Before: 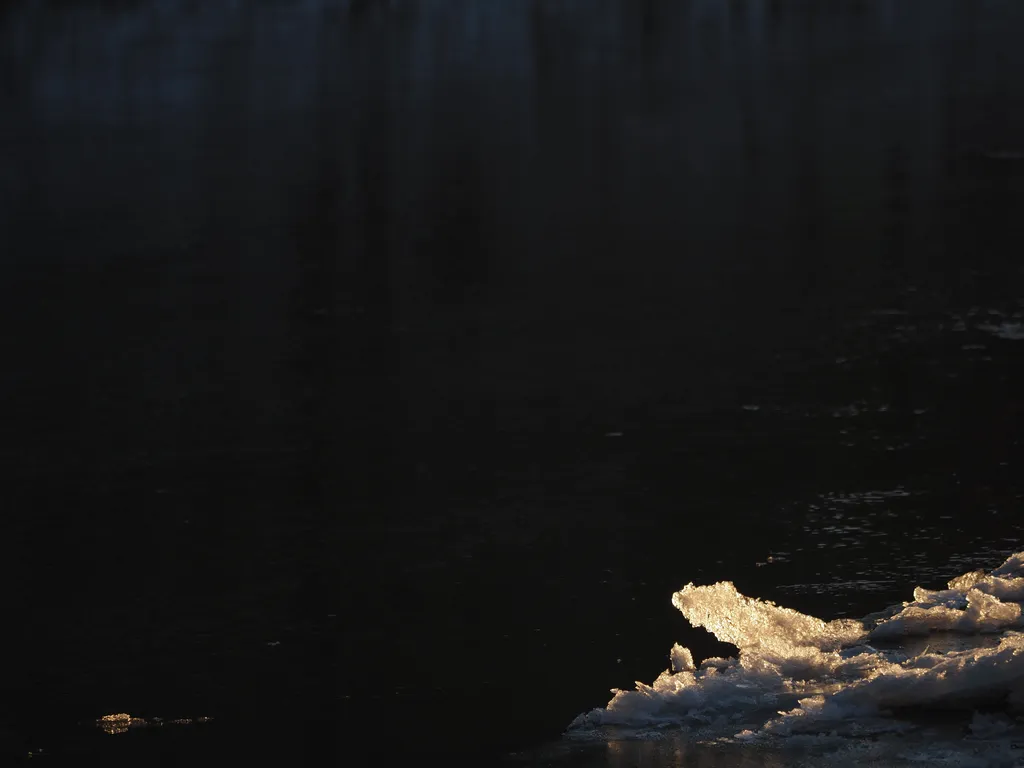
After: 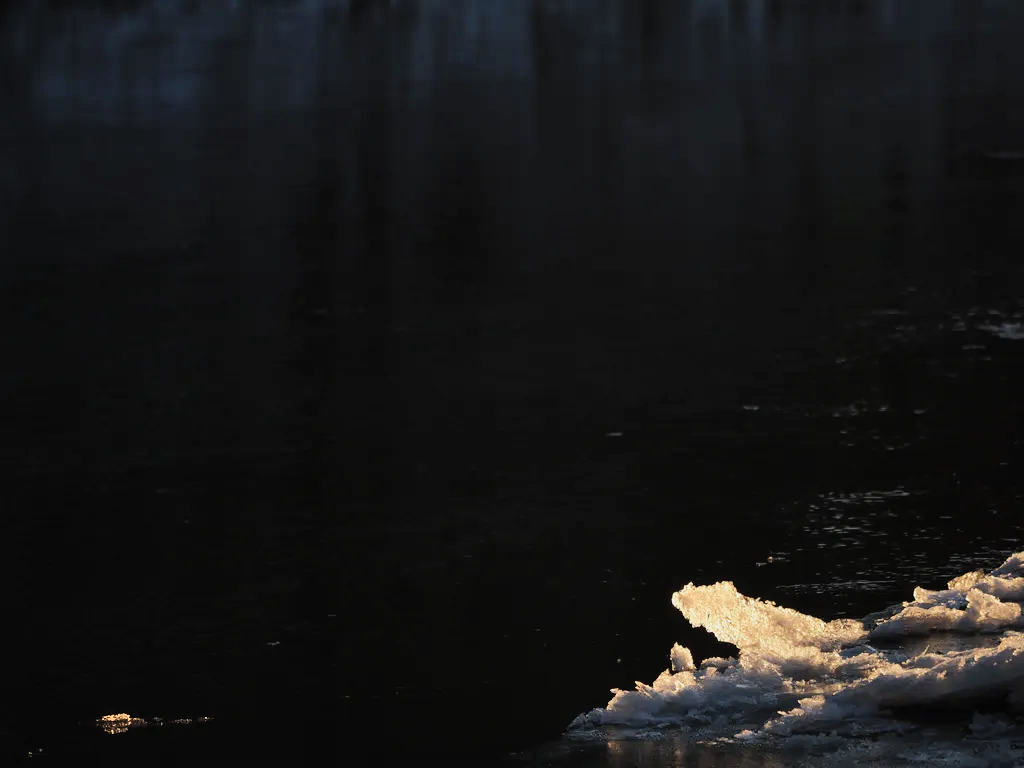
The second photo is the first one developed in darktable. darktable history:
exposure: compensate highlight preservation false
filmic rgb: black relative exposure -9.49 EV, white relative exposure 3.04 EV, hardness 6.16
shadows and highlights: shadows 43.8, white point adjustment -1.42, soften with gaussian
